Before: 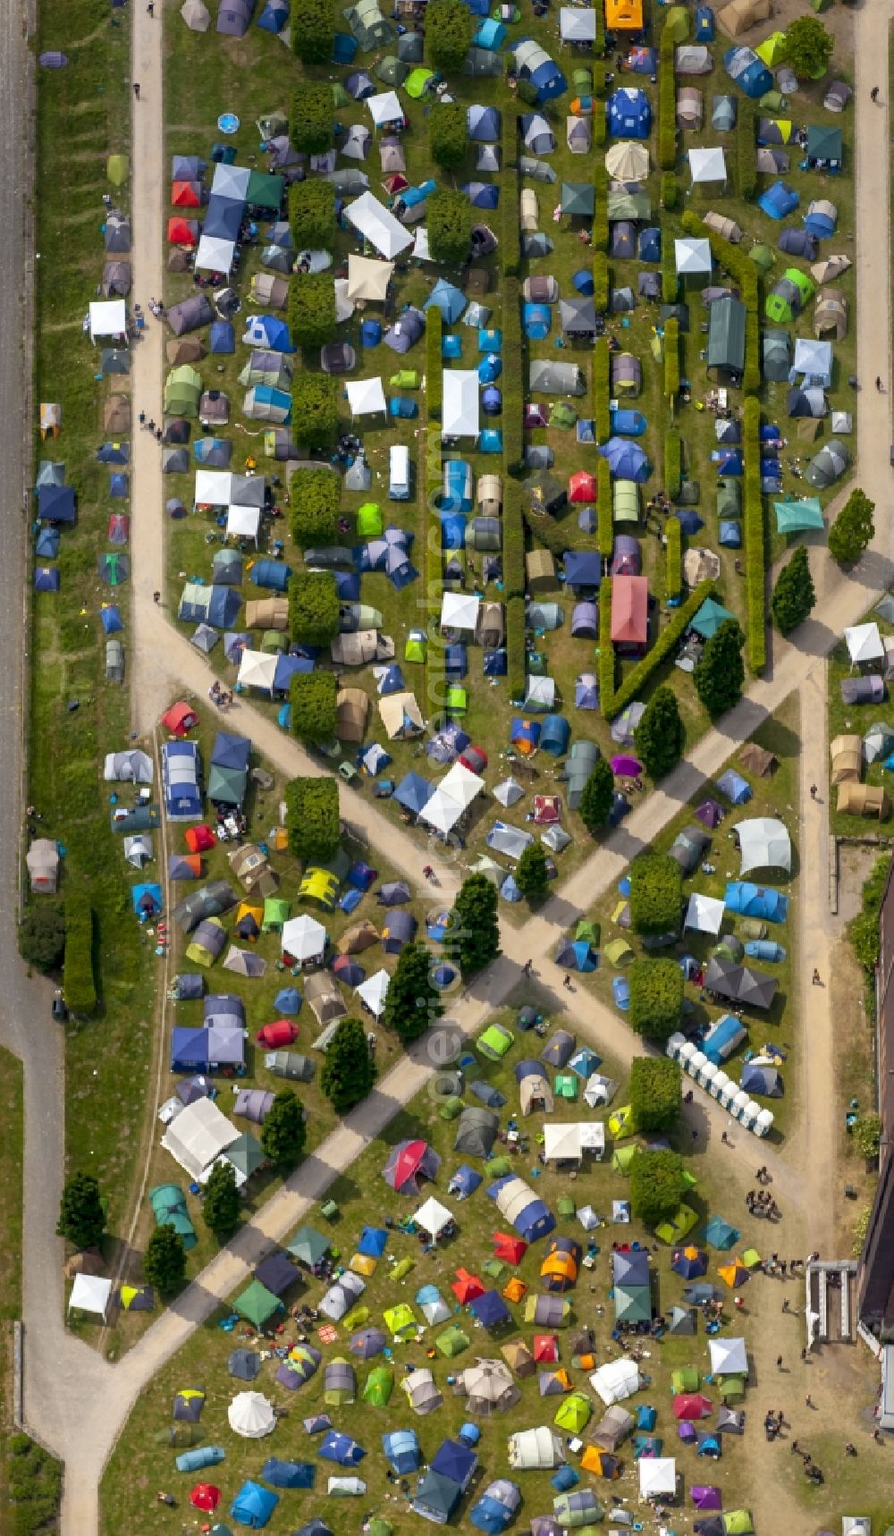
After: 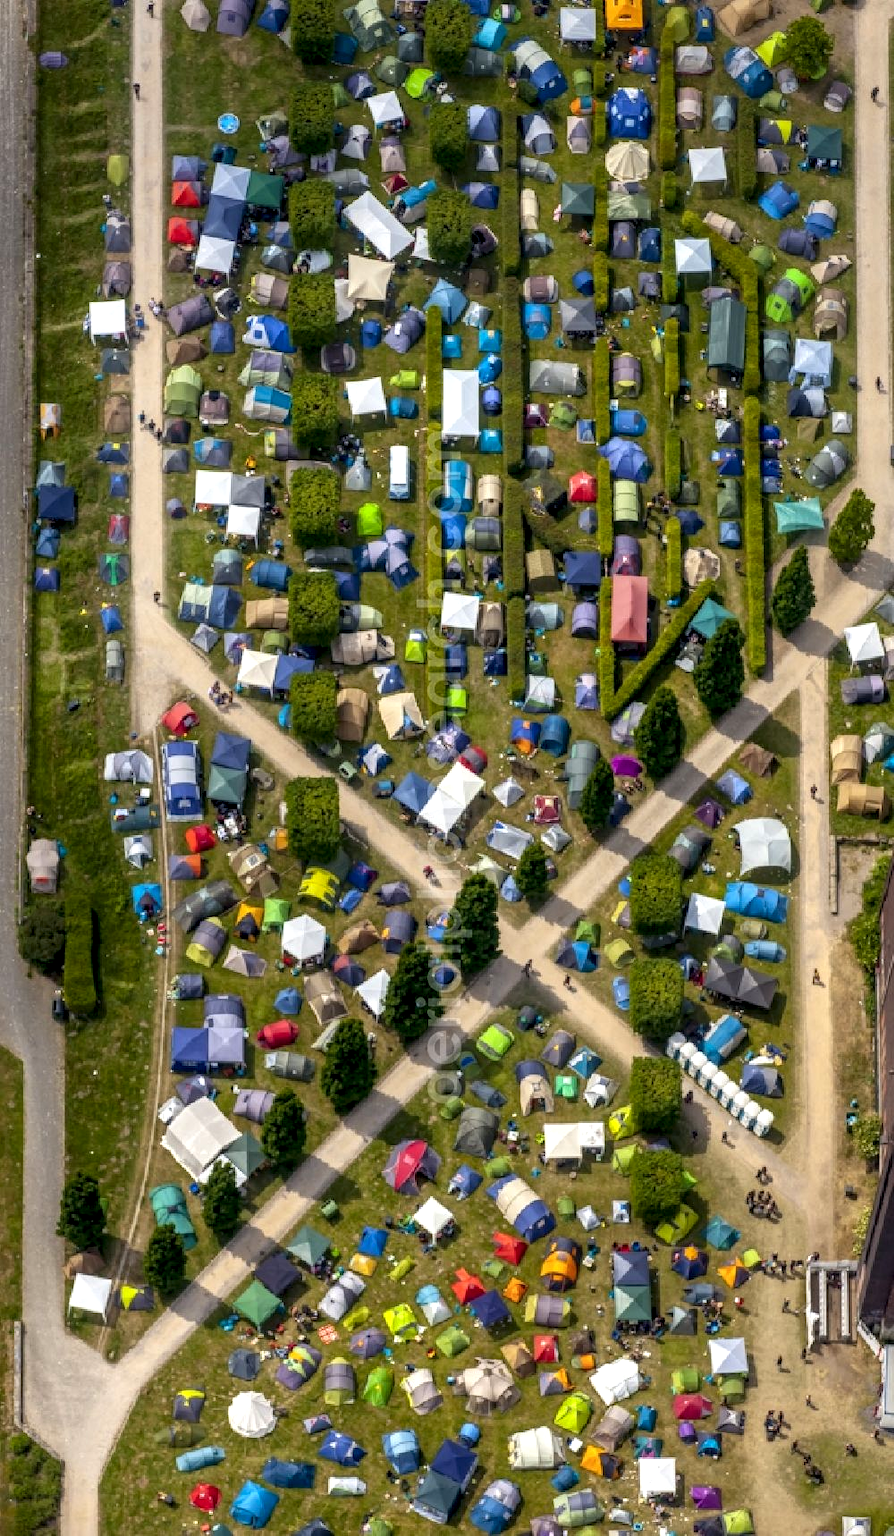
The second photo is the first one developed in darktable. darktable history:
local contrast: highlights 61%, detail 143%, midtone range 0.43
color balance rgb: perceptual saturation grading › global saturation -0.039%, perceptual brilliance grading › highlights 2.537%, global vibrance 19.509%
